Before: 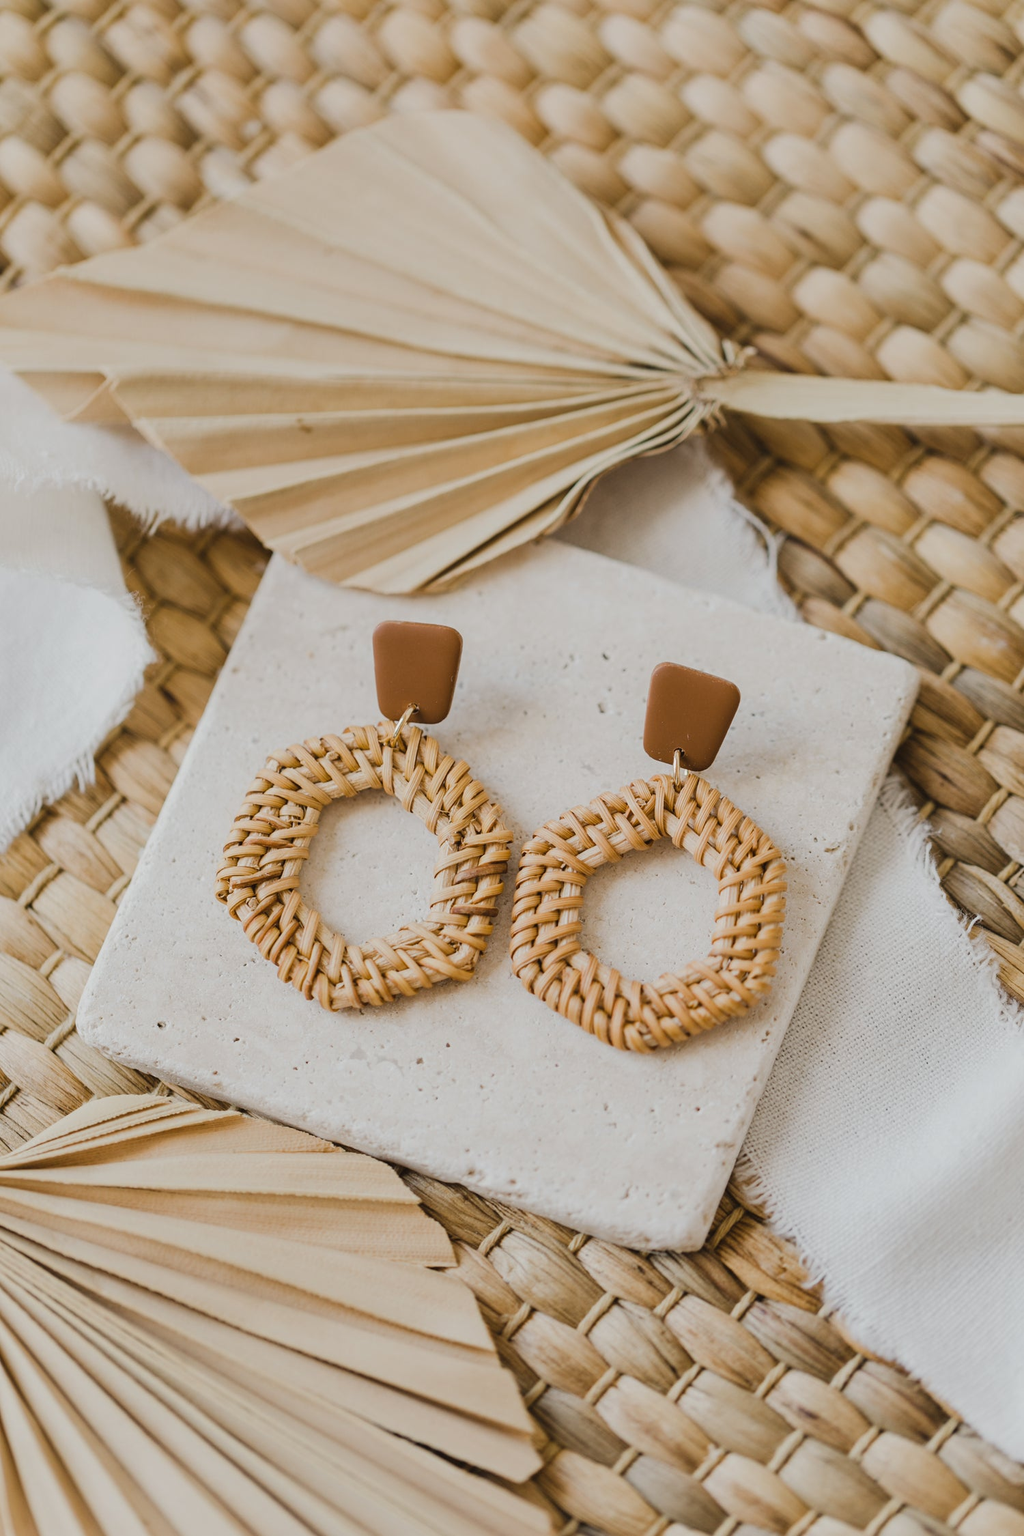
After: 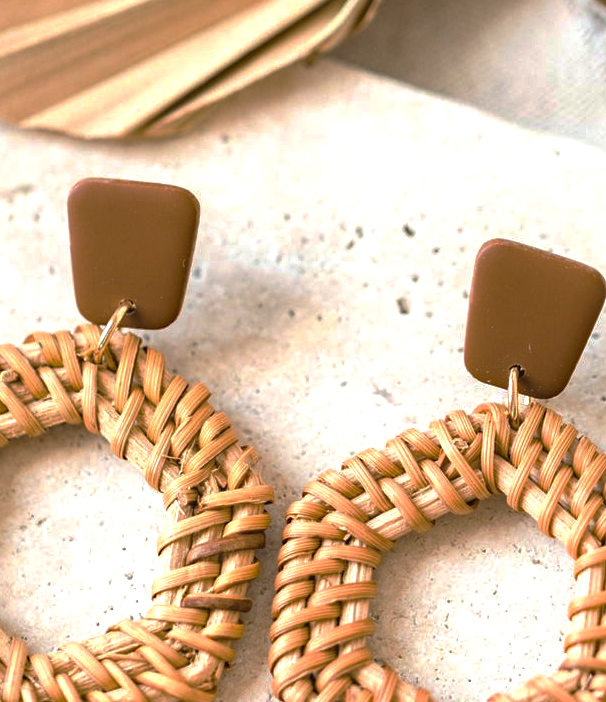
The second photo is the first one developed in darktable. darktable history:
haze removal: compatibility mode true, adaptive false
base curve: curves: ch0 [(0, 0) (0.841, 0.609) (1, 1)], preserve colors none
exposure: black level correction 0, exposure 1 EV, compensate highlight preservation false
crop: left 31.877%, top 32.499%, right 27.697%, bottom 36.287%
